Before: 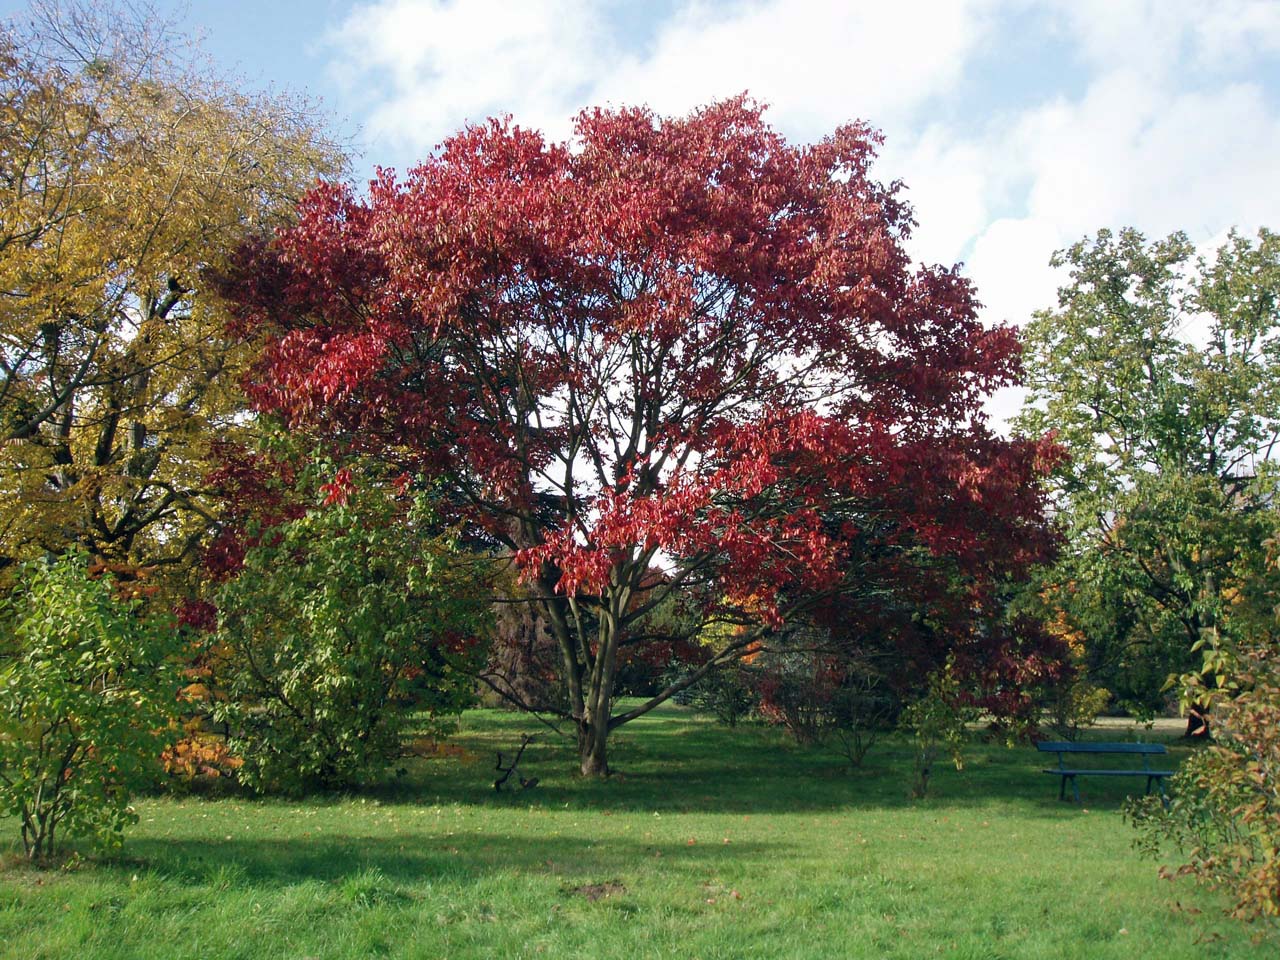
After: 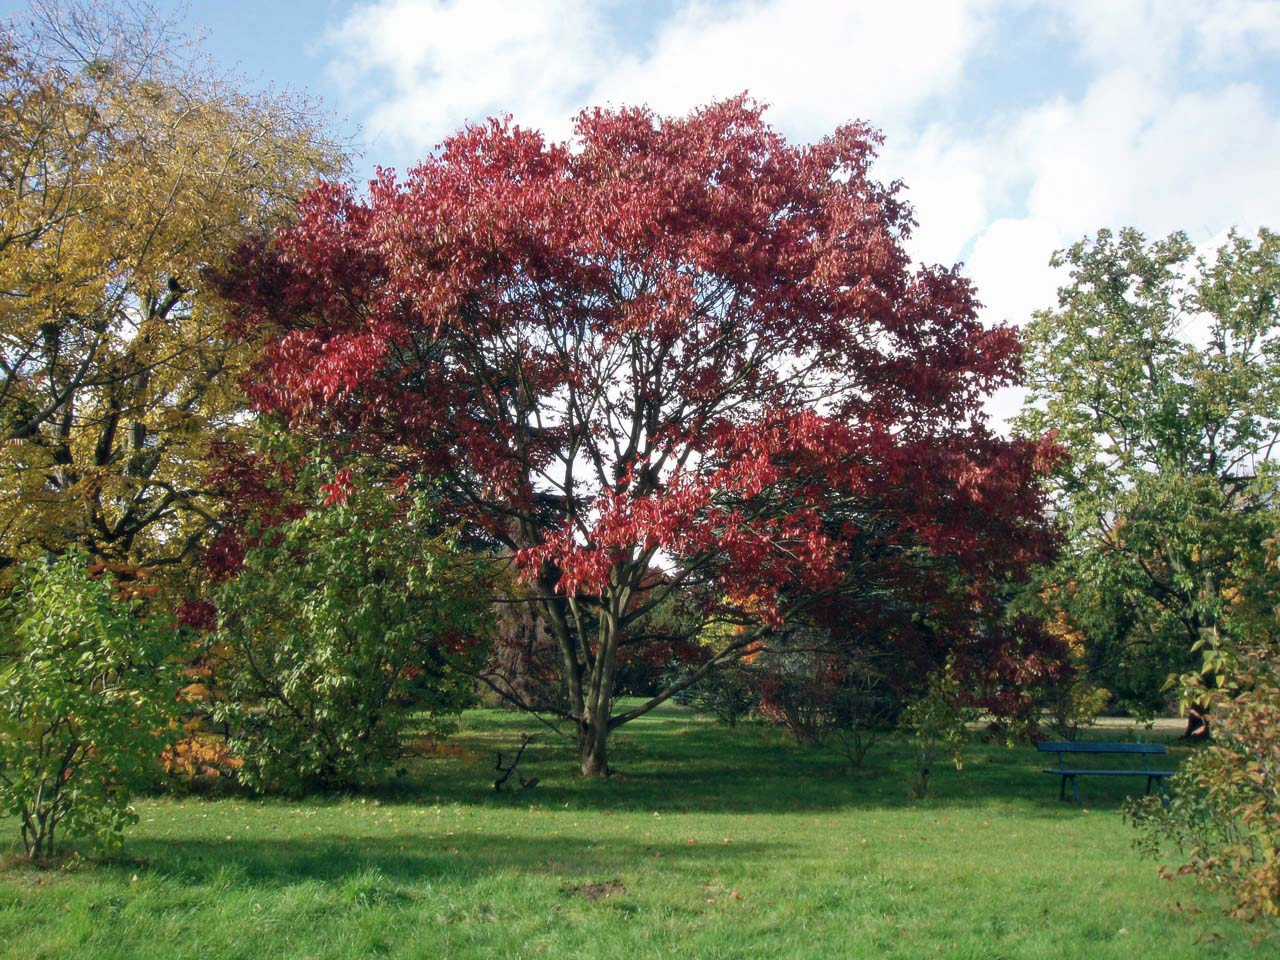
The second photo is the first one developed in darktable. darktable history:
haze removal: compatibility mode true, adaptive false
soften: size 10%, saturation 50%, brightness 0.2 EV, mix 10%
